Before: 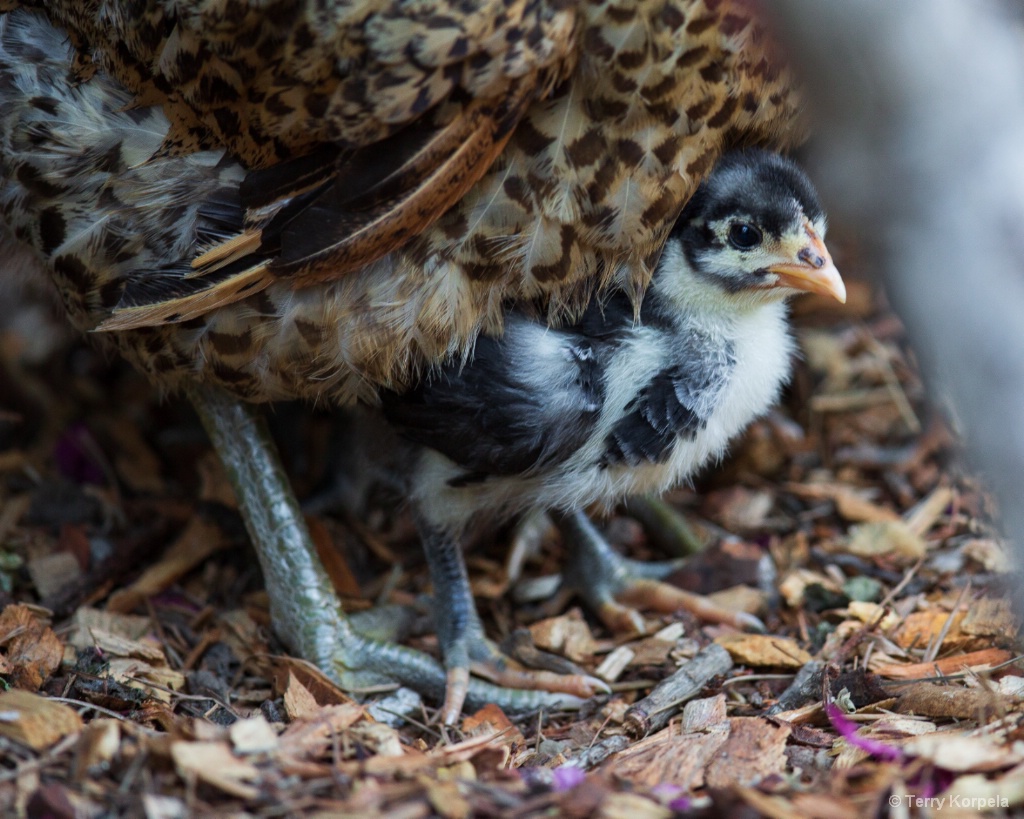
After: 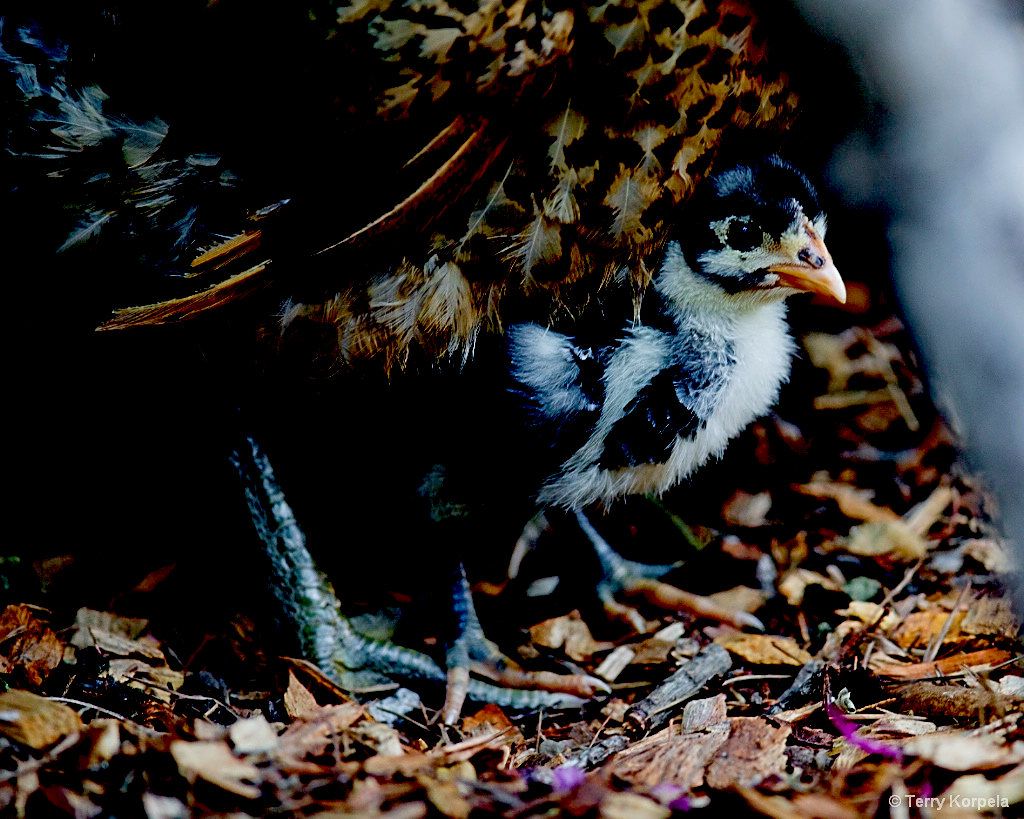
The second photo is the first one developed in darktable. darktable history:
sharpen: on, module defaults
exposure: black level correction 0.099, exposure -0.095 EV, compensate highlight preservation false
